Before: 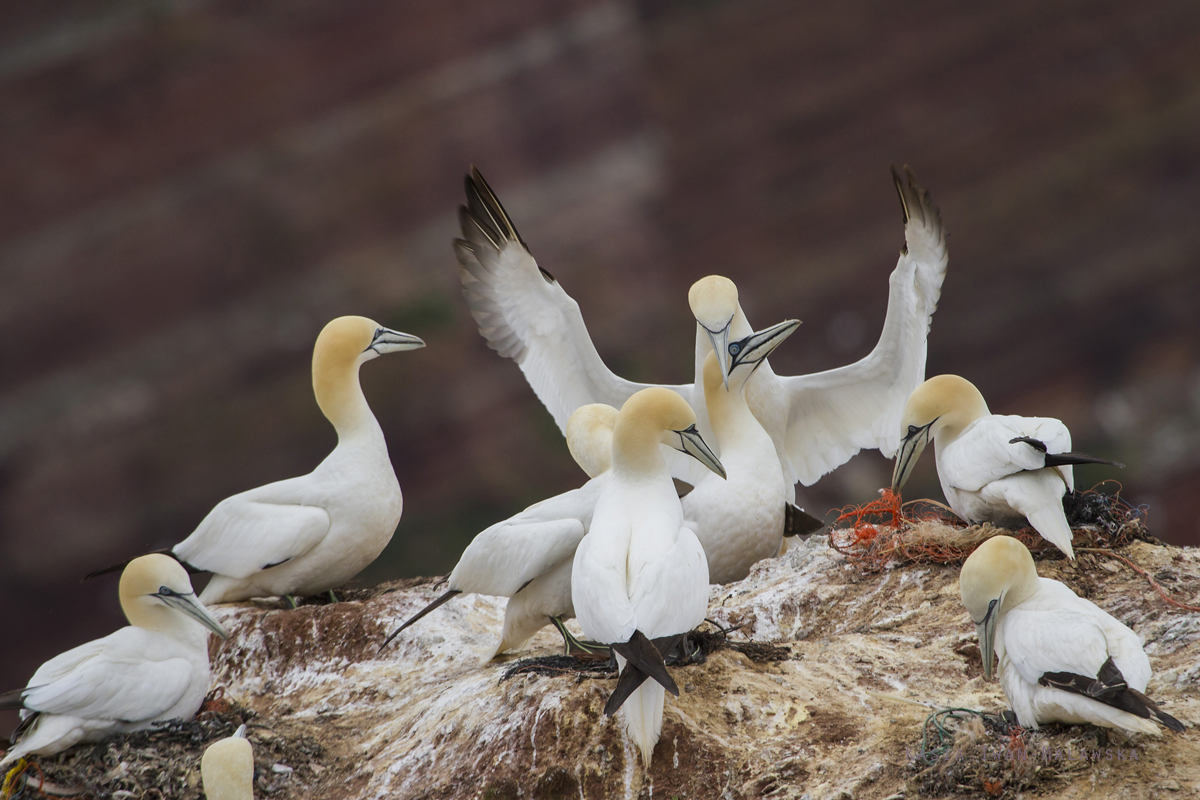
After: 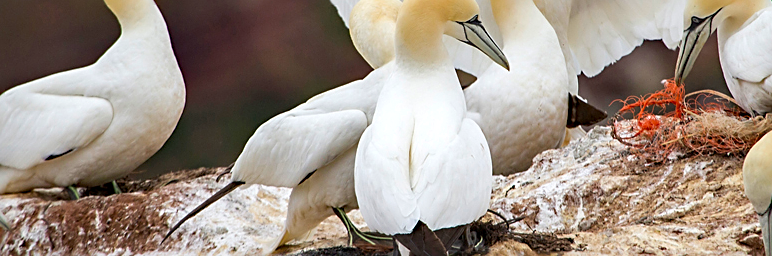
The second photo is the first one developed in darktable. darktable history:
base curve: curves: ch0 [(0, 0) (0.283, 0.295) (1, 1)], preserve colors none
exposure: exposure 0.367 EV, compensate highlight preservation false
haze removal: strength 0.29, distance 0.25, compatibility mode true, adaptive false
sharpen: on, module defaults
crop: left 18.091%, top 51.13%, right 17.525%, bottom 16.85%
